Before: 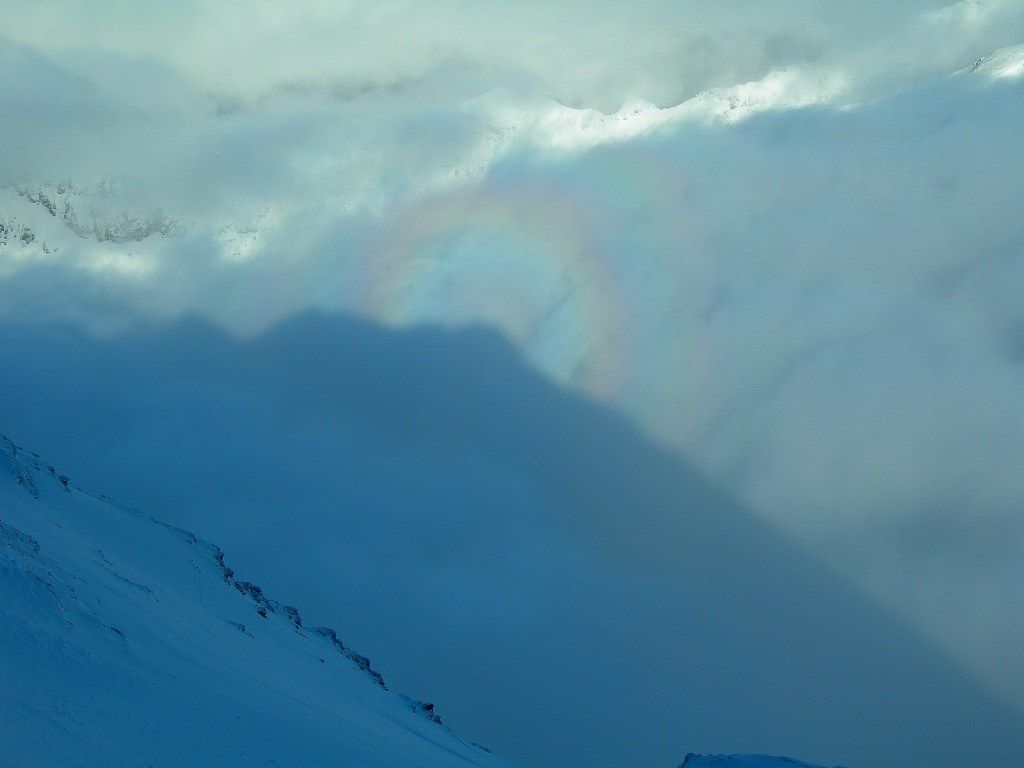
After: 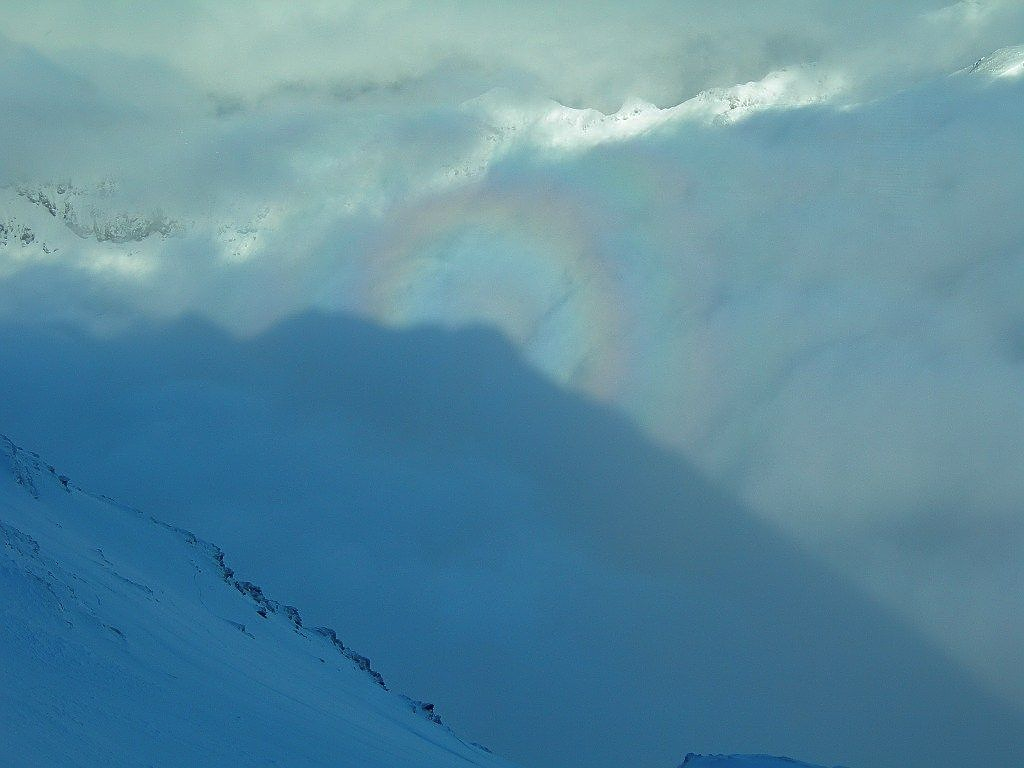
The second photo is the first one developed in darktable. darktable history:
sharpen: on, module defaults
tone equalizer: -8 EV -0.584 EV, edges refinement/feathering 500, mask exposure compensation -1.57 EV, preserve details no
shadows and highlights: on, module defaults
exposure: black level correction -0.004, exposure 0.051 EV, compensate highlight preservation false
